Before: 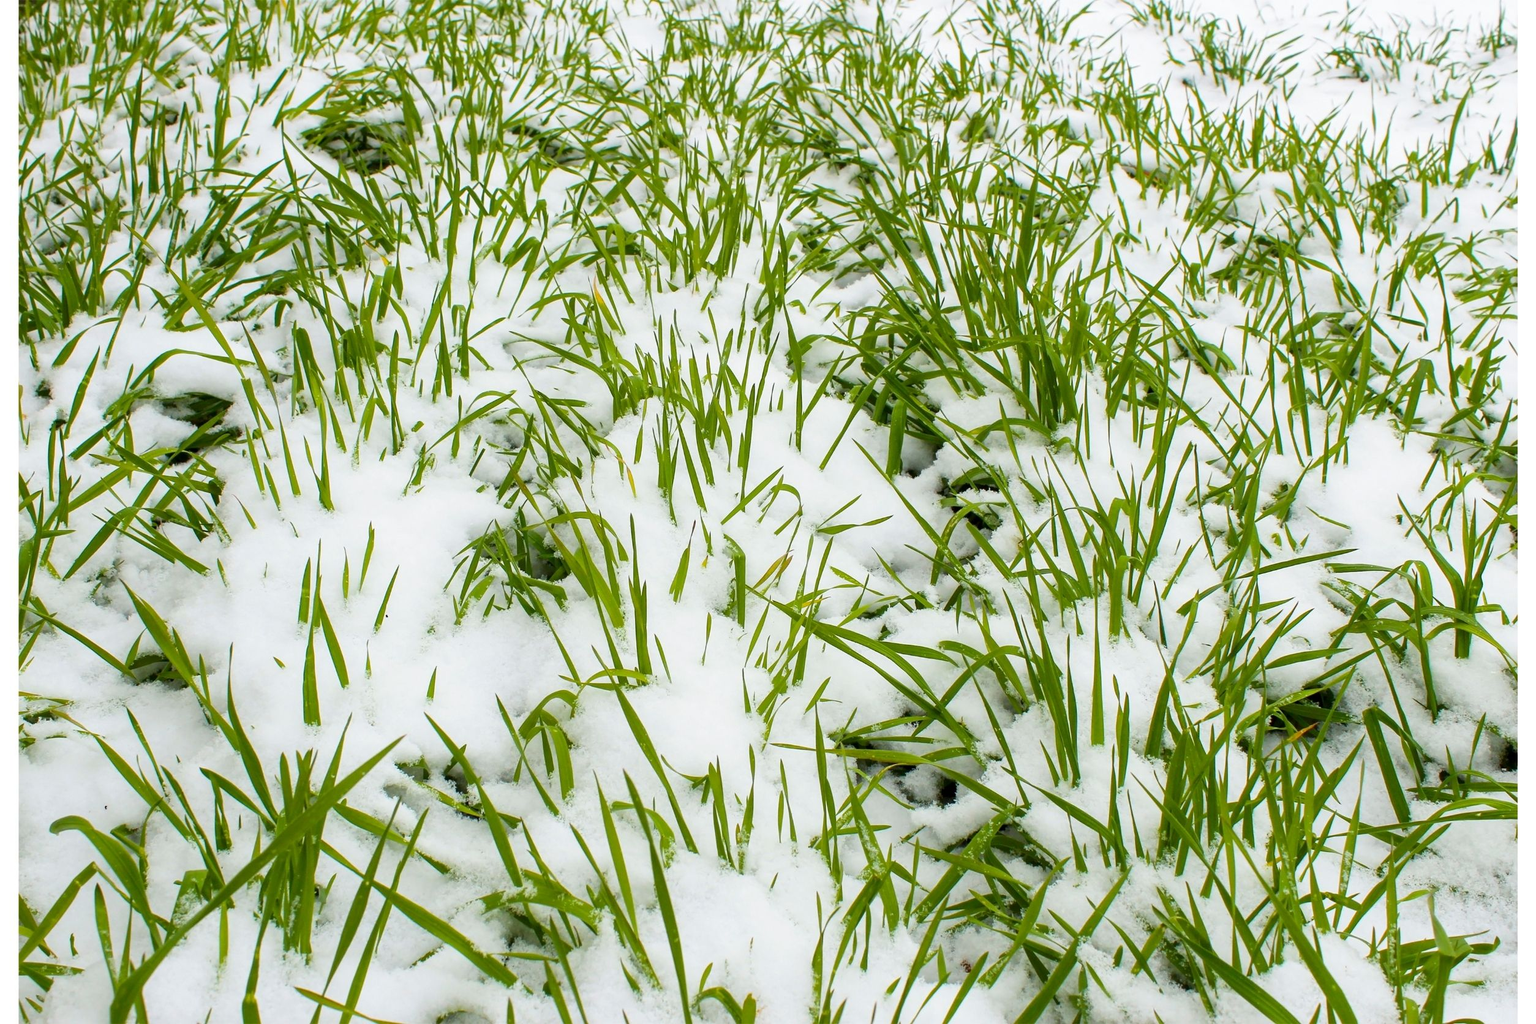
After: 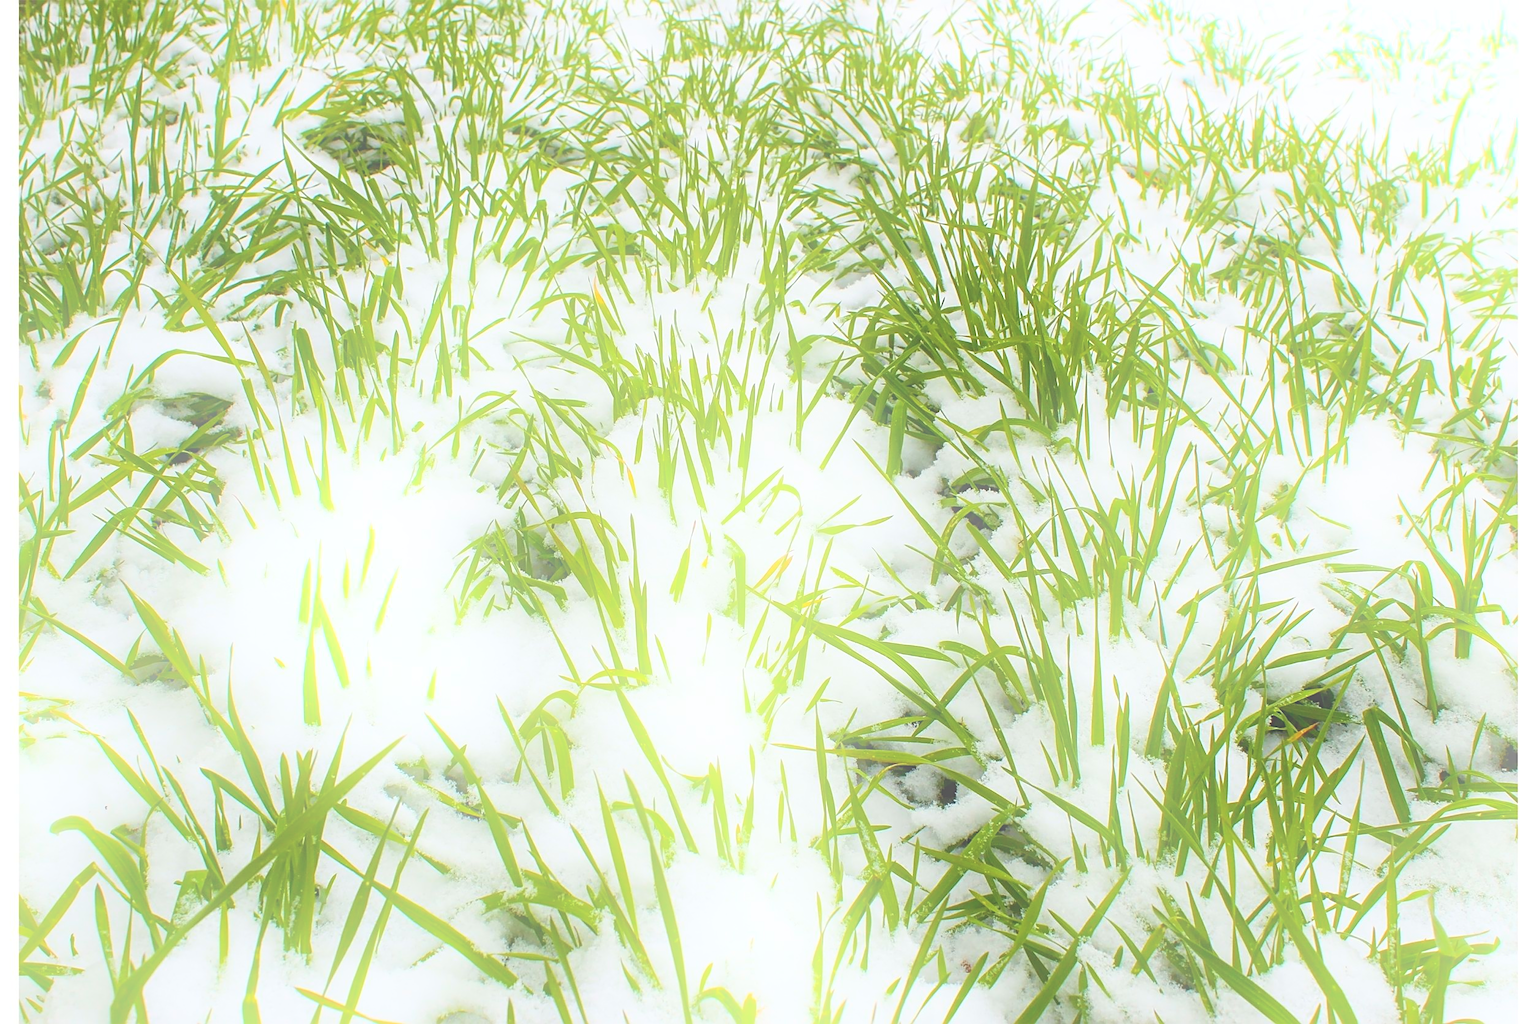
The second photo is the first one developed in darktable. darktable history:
exposure: compensate highlight preservation false
sharpen: on, module defaults
bloom: on, module defaults
